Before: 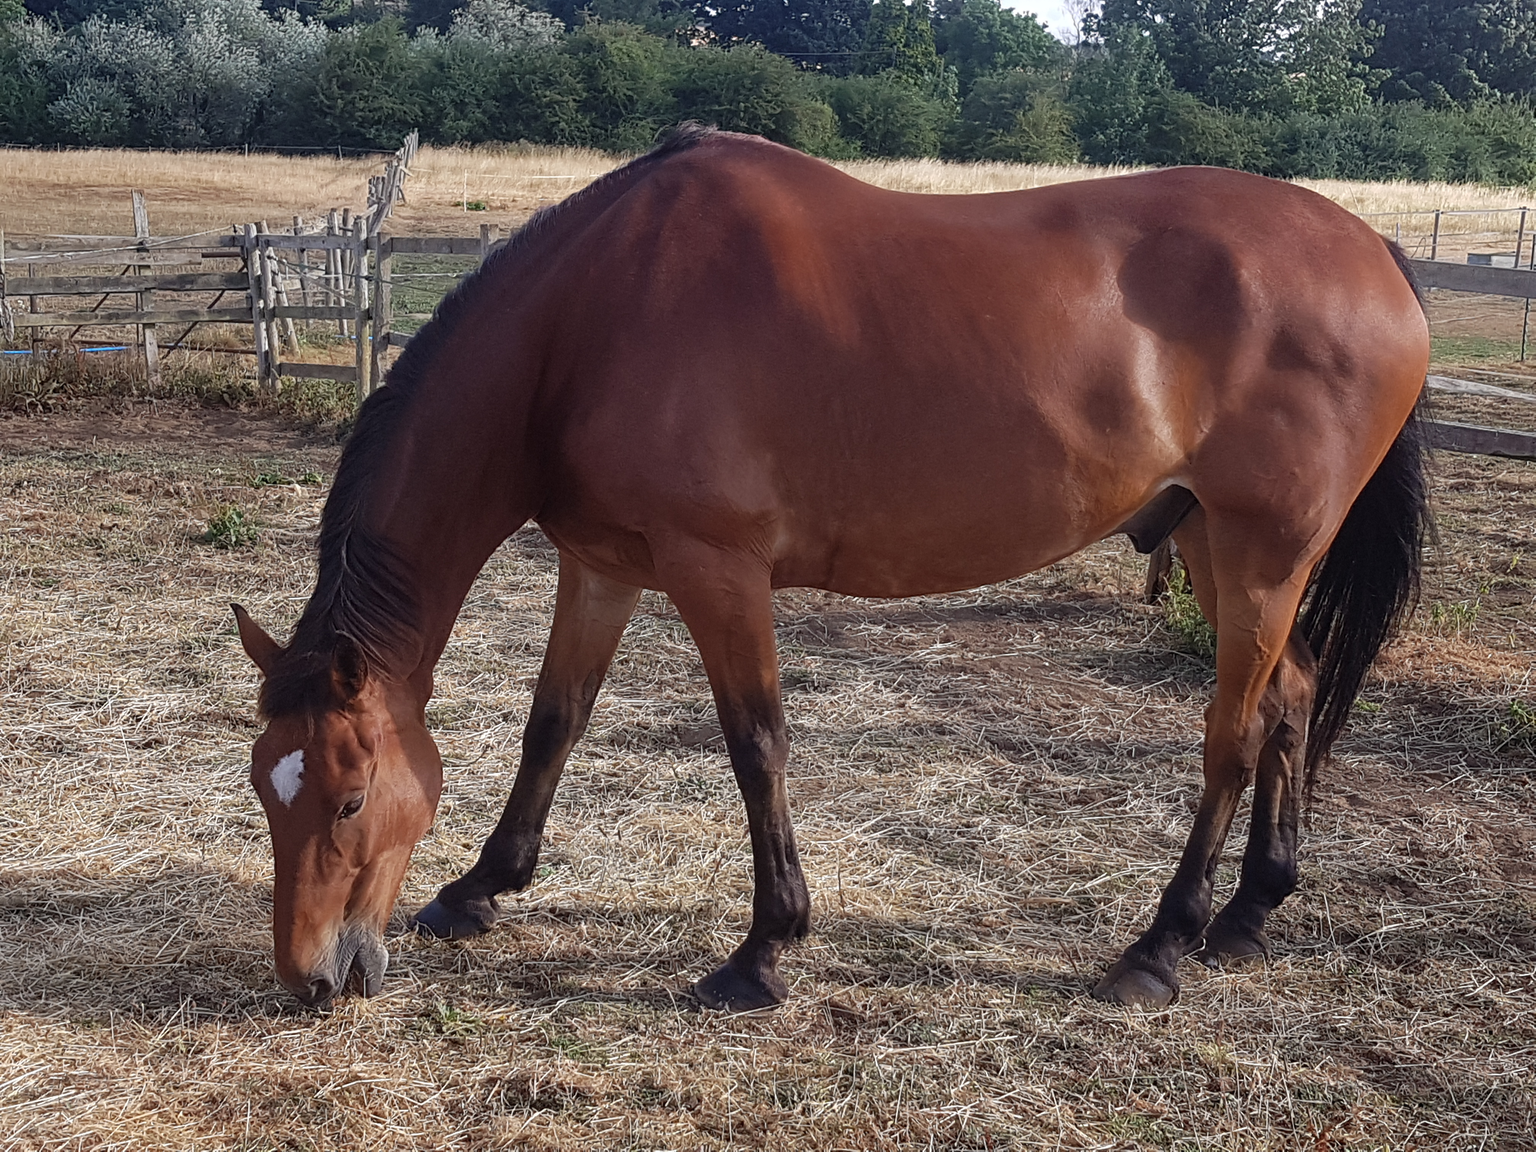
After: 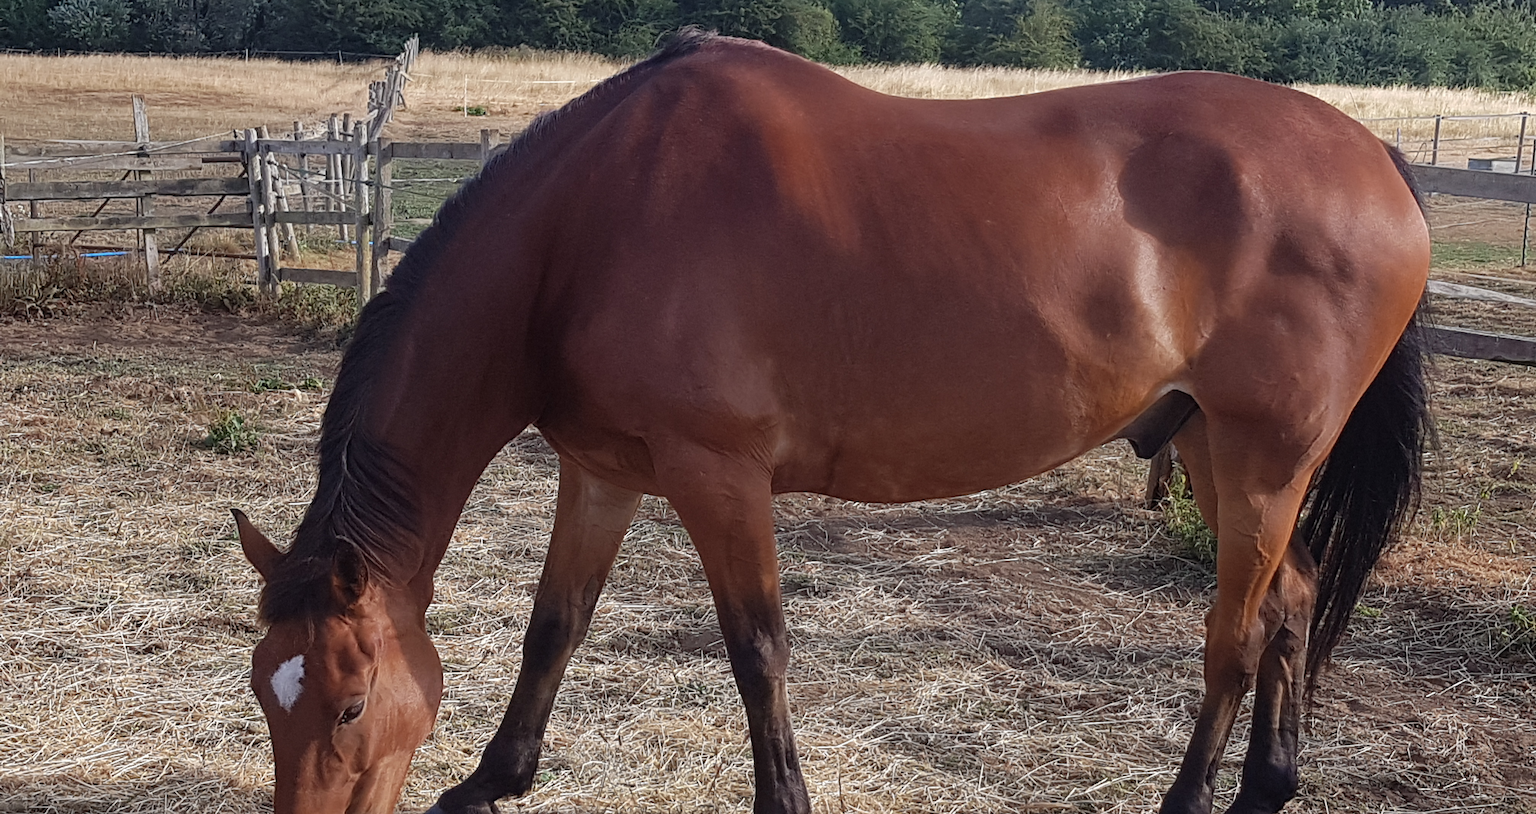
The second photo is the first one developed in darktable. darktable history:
crop and rotate: top 8.293%, bottom 20.996%
shadows and highlights: shadows 4.1, highlights -17.6, soften with gaussian
